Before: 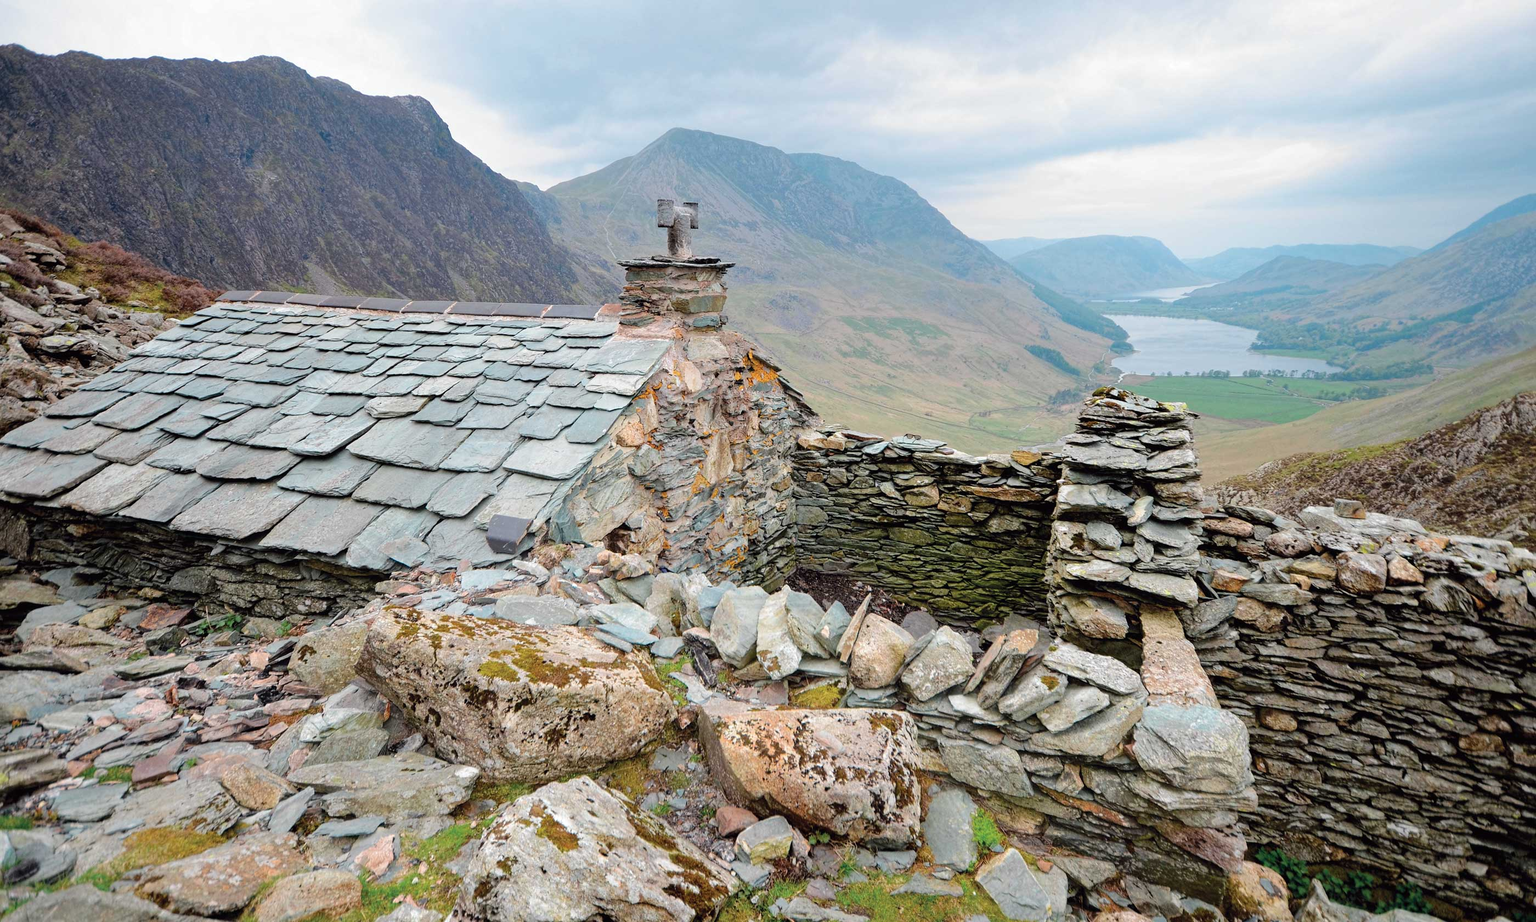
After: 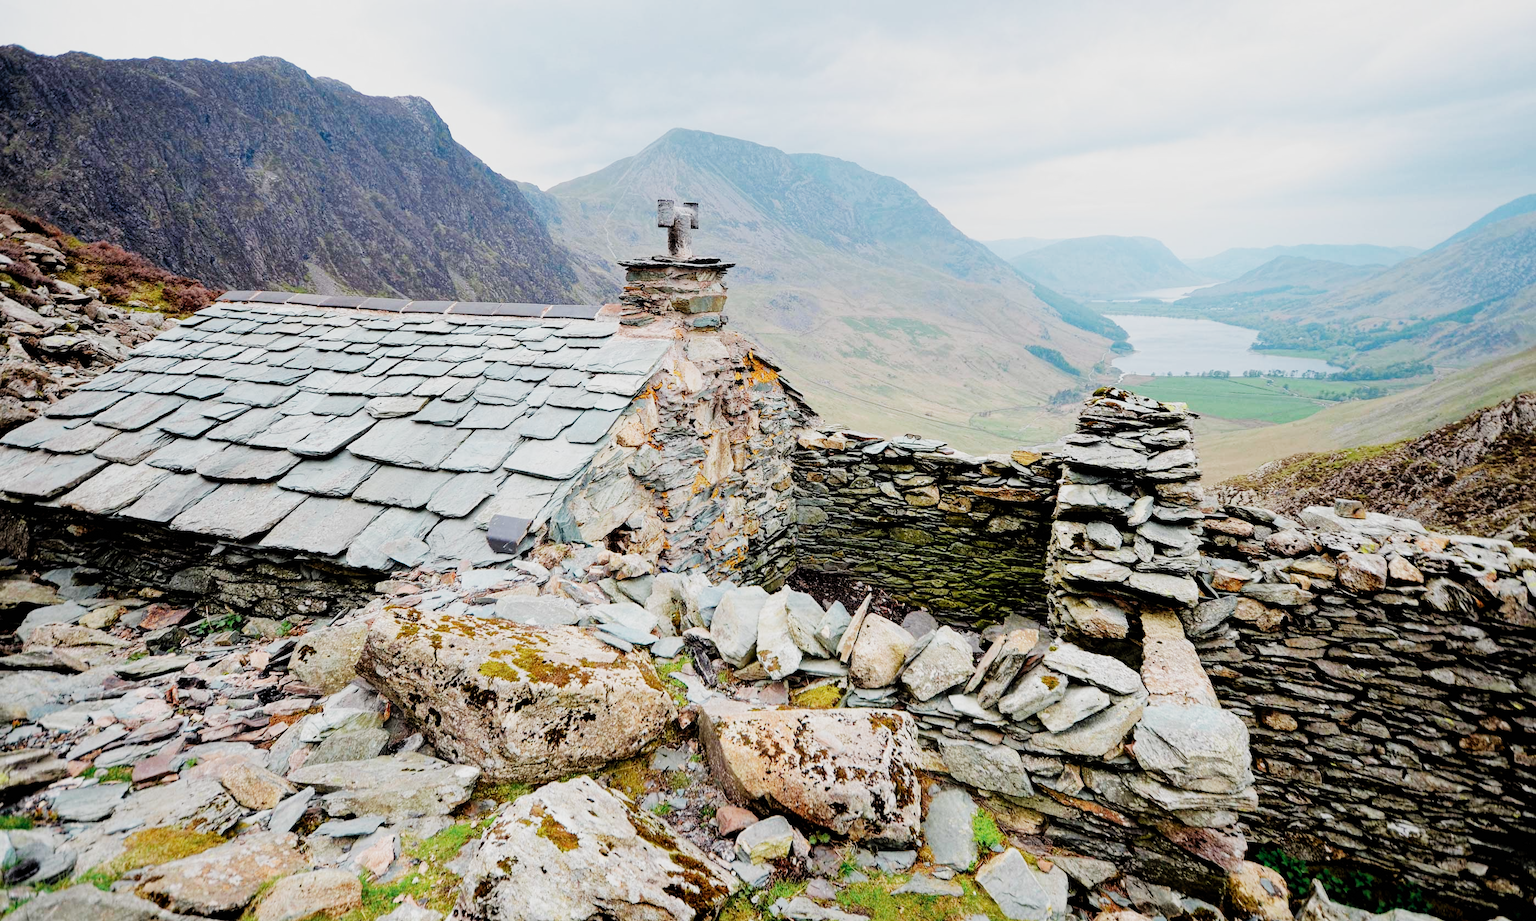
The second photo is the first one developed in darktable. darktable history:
sigmoid: contrast 1.81, skew -0.21, preserve hue 0%, red attenuation 0.1, red rotation 0.035, green attenuation 0.1, green rotation -0.017, blue attenuation 0.15, blue rotation -0.052, base primaries Rec2020
rgb levels: levels [[0.01, 0.419, 0.839], [0, 0.5, 1], [0, 0.5, 1]]
